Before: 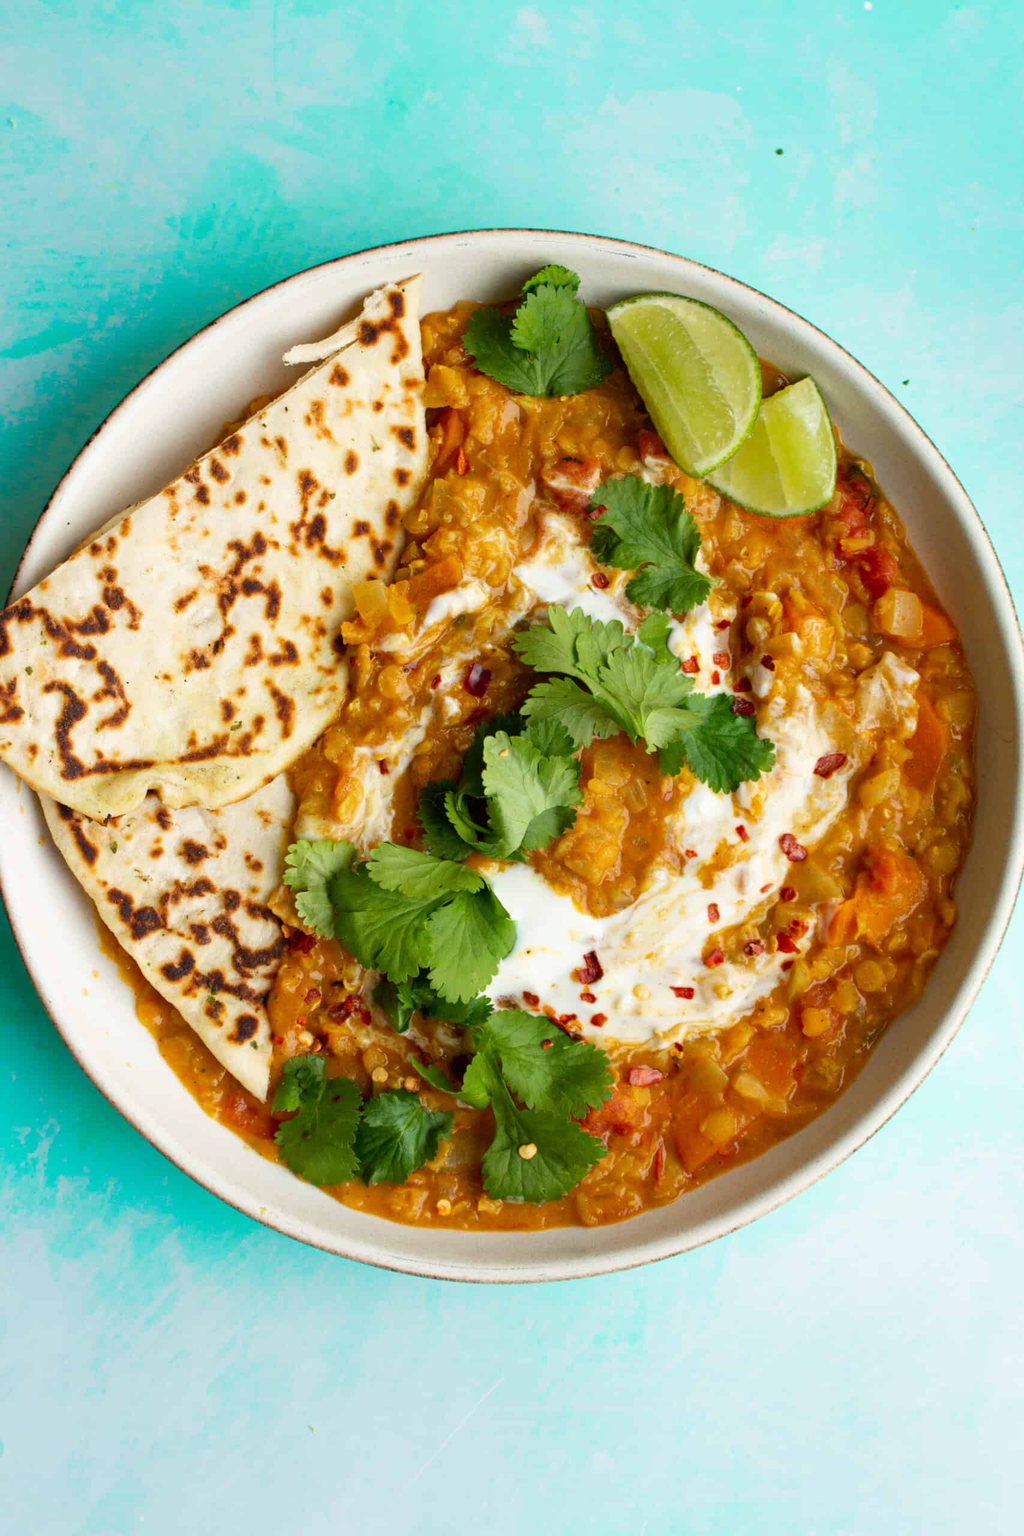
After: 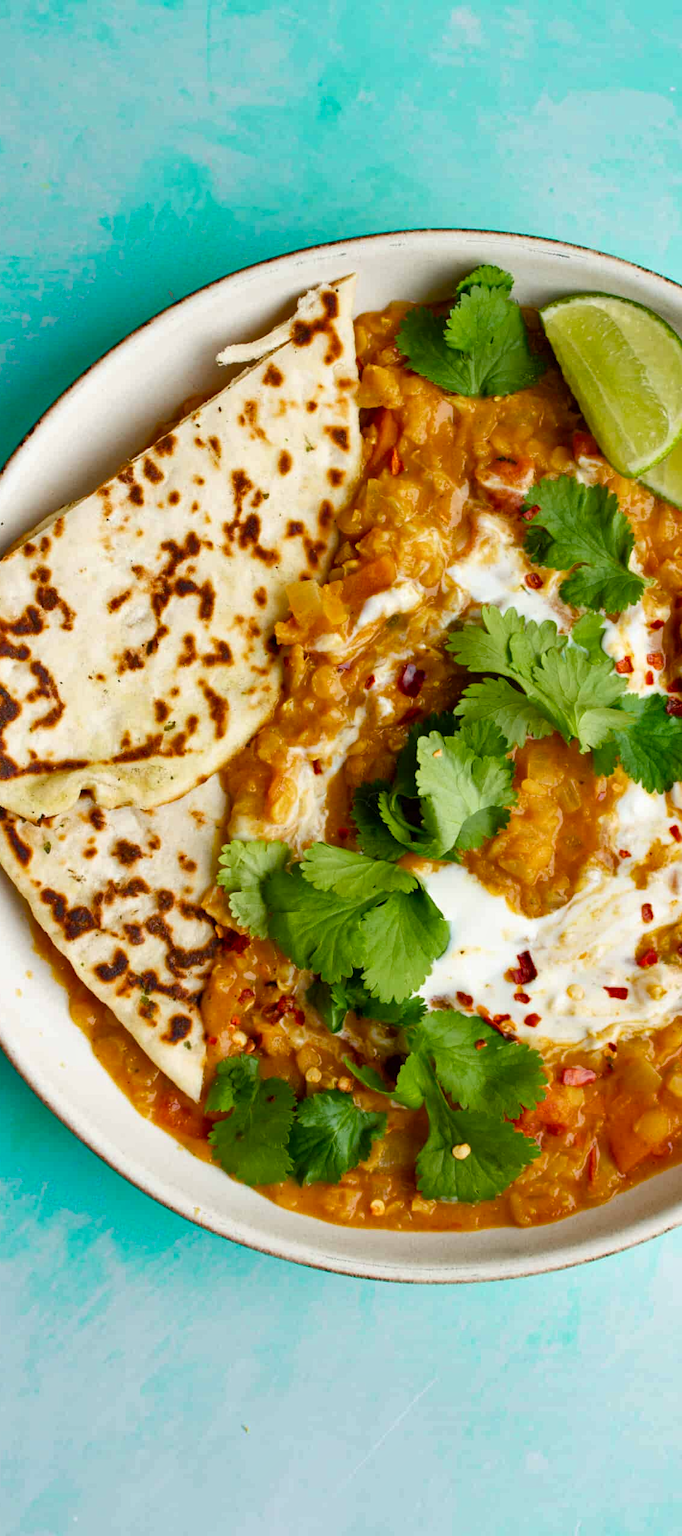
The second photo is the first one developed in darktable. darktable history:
crop and rotate: left 6.617%, right 26.717%
shadows and highlights: soften with gaussian
color balance rgb: perceptual saturation grading › global saturation 20%, perceptual saturation grading › highlights -25%, perceptual saturation grading › shadows 25%
